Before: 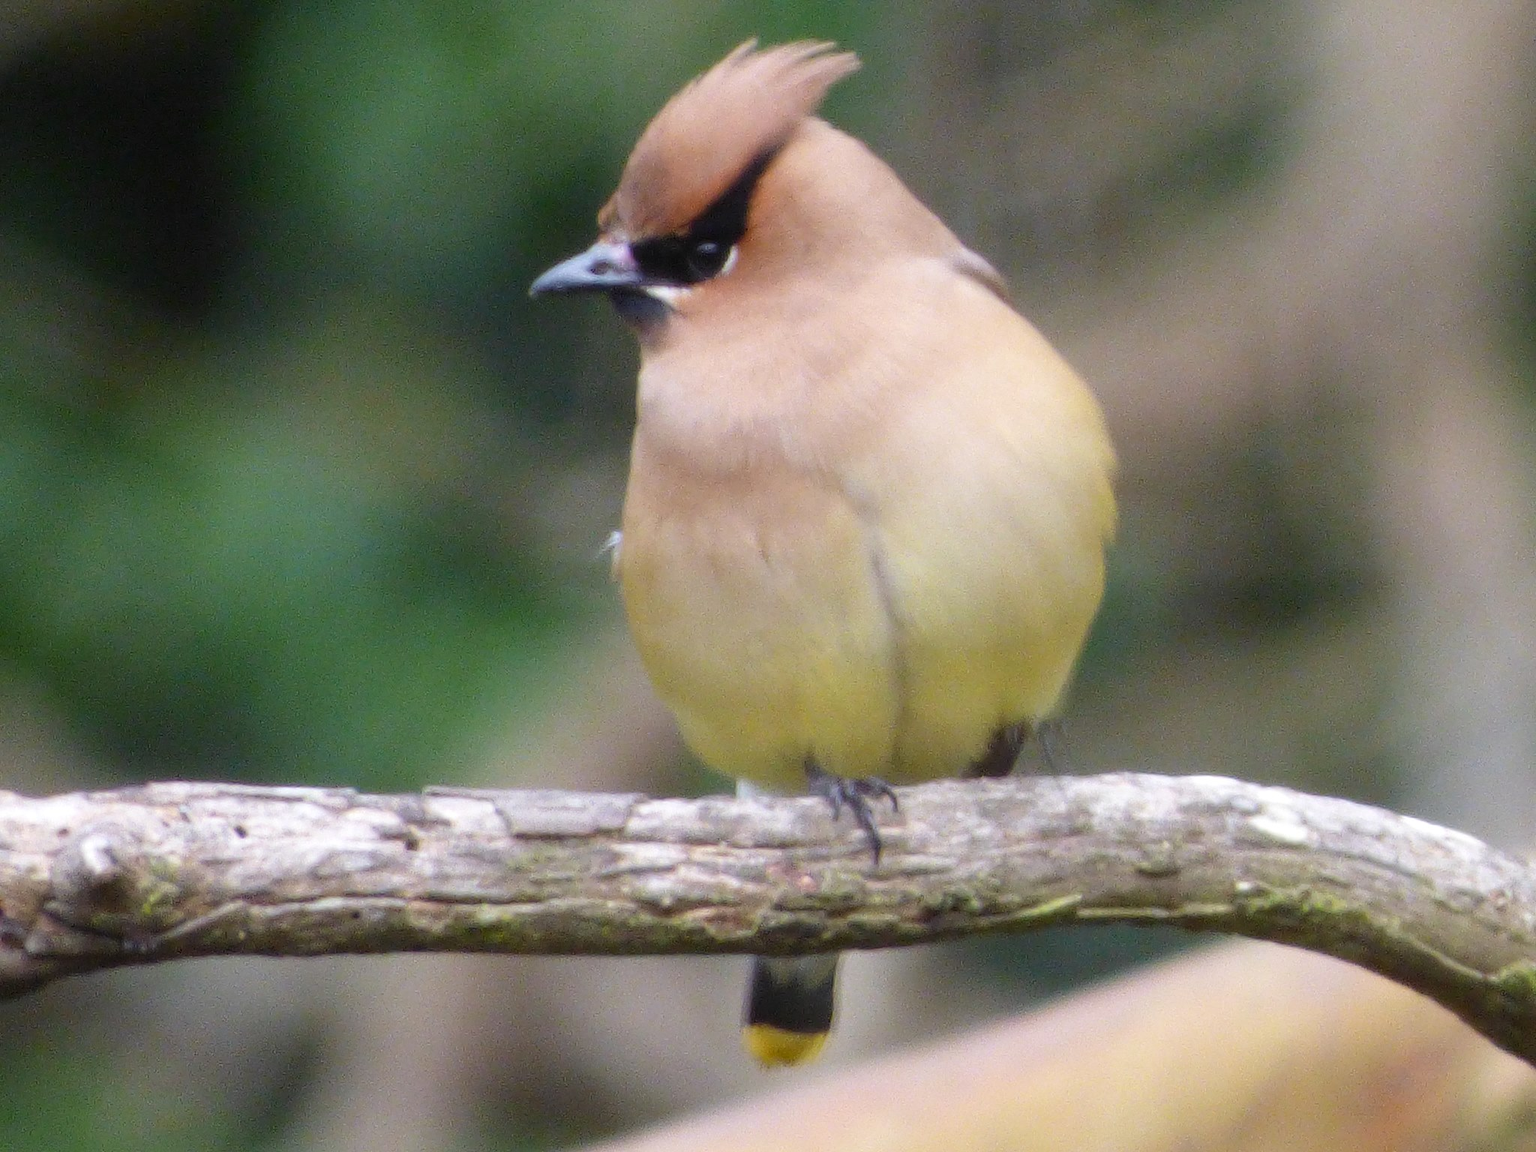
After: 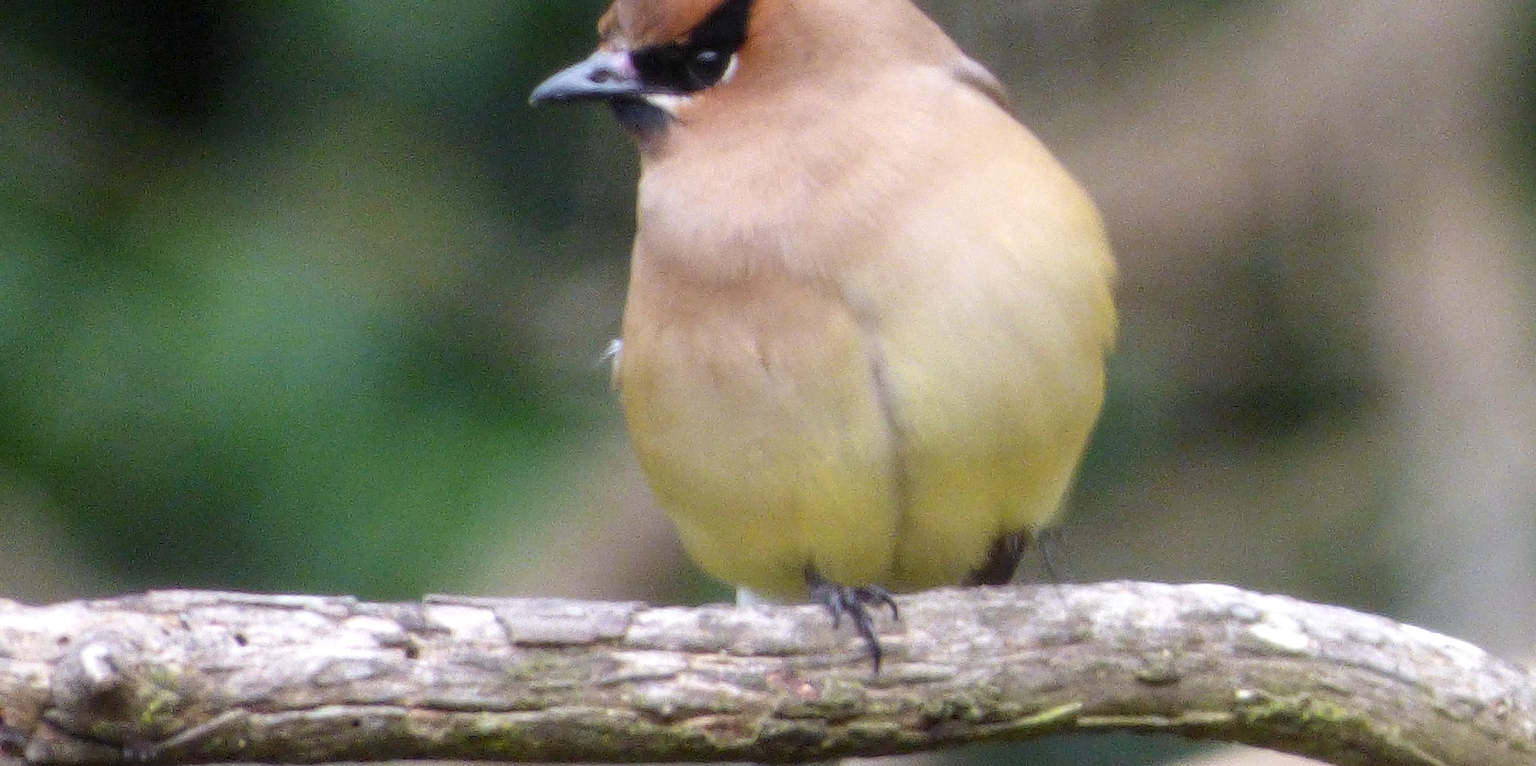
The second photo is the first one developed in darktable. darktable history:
local contrast: on, module defaults
crop: top 16.727%, bottom 16.727%
